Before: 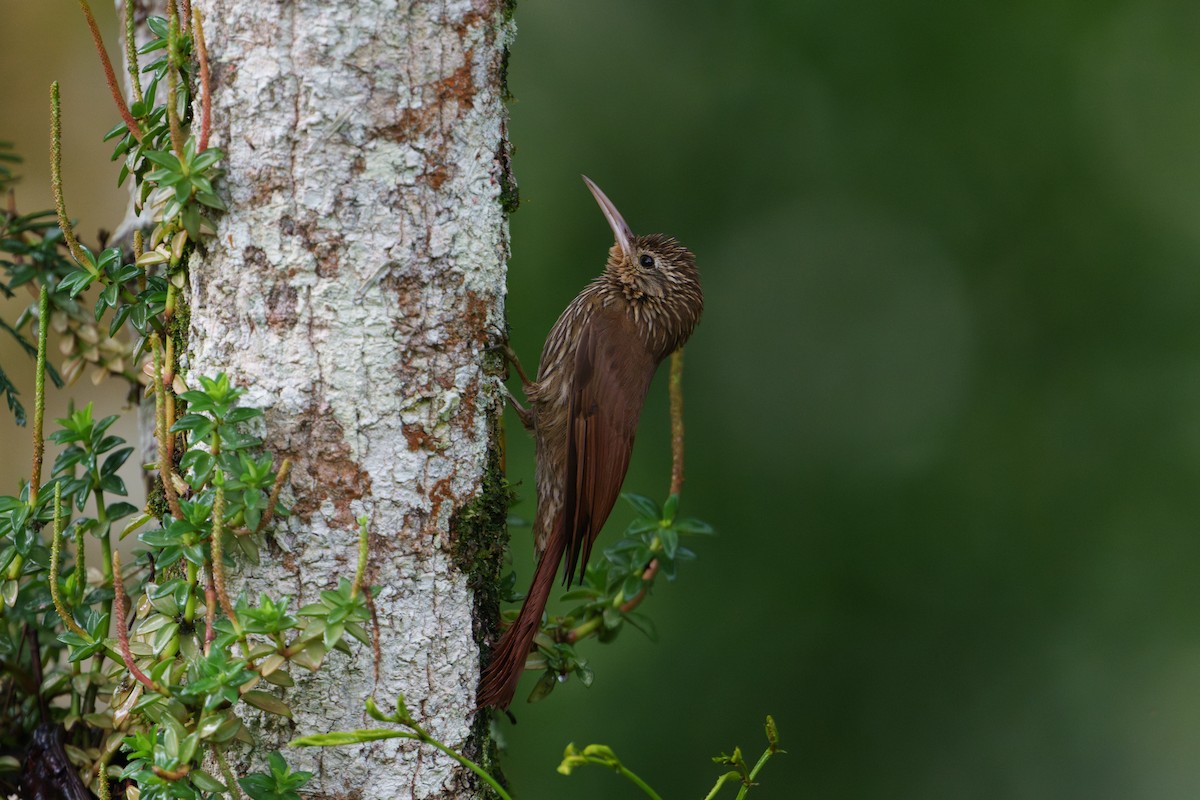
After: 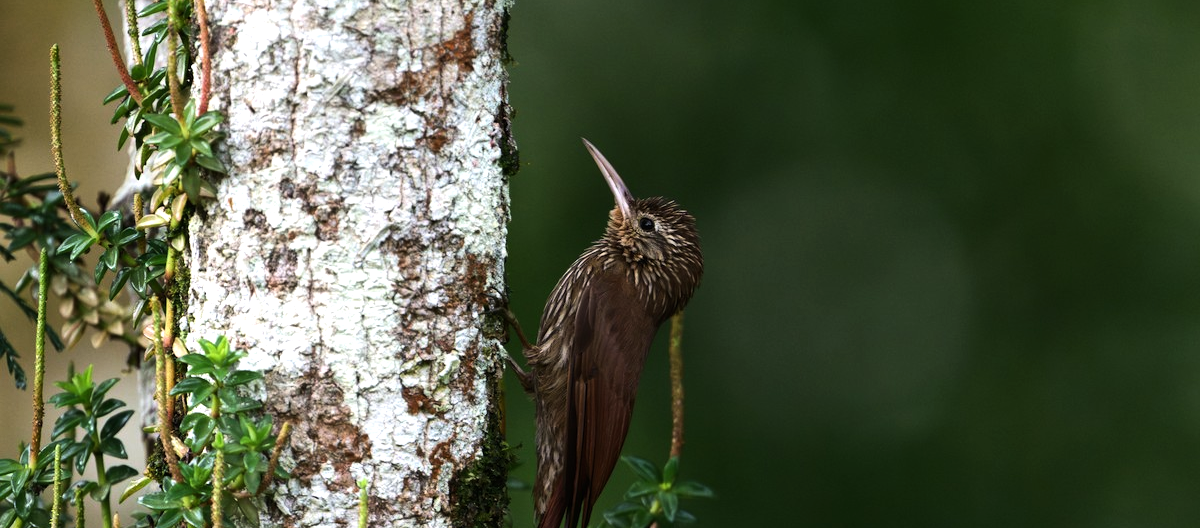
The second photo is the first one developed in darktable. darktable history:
crop and rotate: top 4.713%, bottom 29.184%
tone equalizer: -8 EV -1.11 EV, -7 EV -0.974 EV, -6 EV -0.898 EV, -5 EV -0.569 EV, -3 EV 0.563 EV, -2 EV 0.894 EV, -1 EV 0.986 EV, +0 EV 1.07 EV, edges refinement/feathering 500, mask exposure compensation -1.57 EV, preserve details no
vignetting: fall-off start 97.67%, fall-off radius 100.23%, brightness -0.59, saturation 0.001, width/height ratio 1.367, unbound false
